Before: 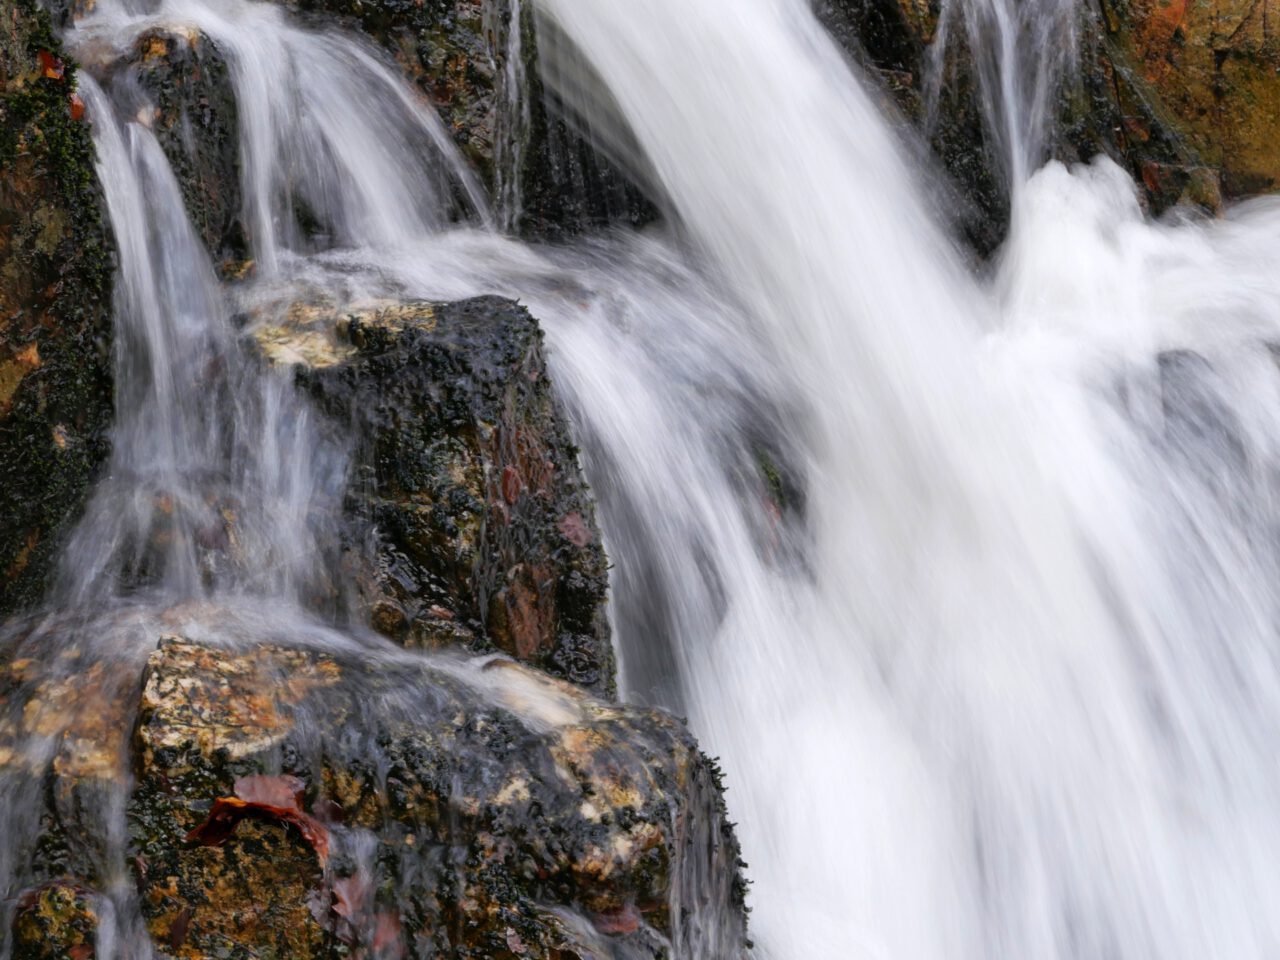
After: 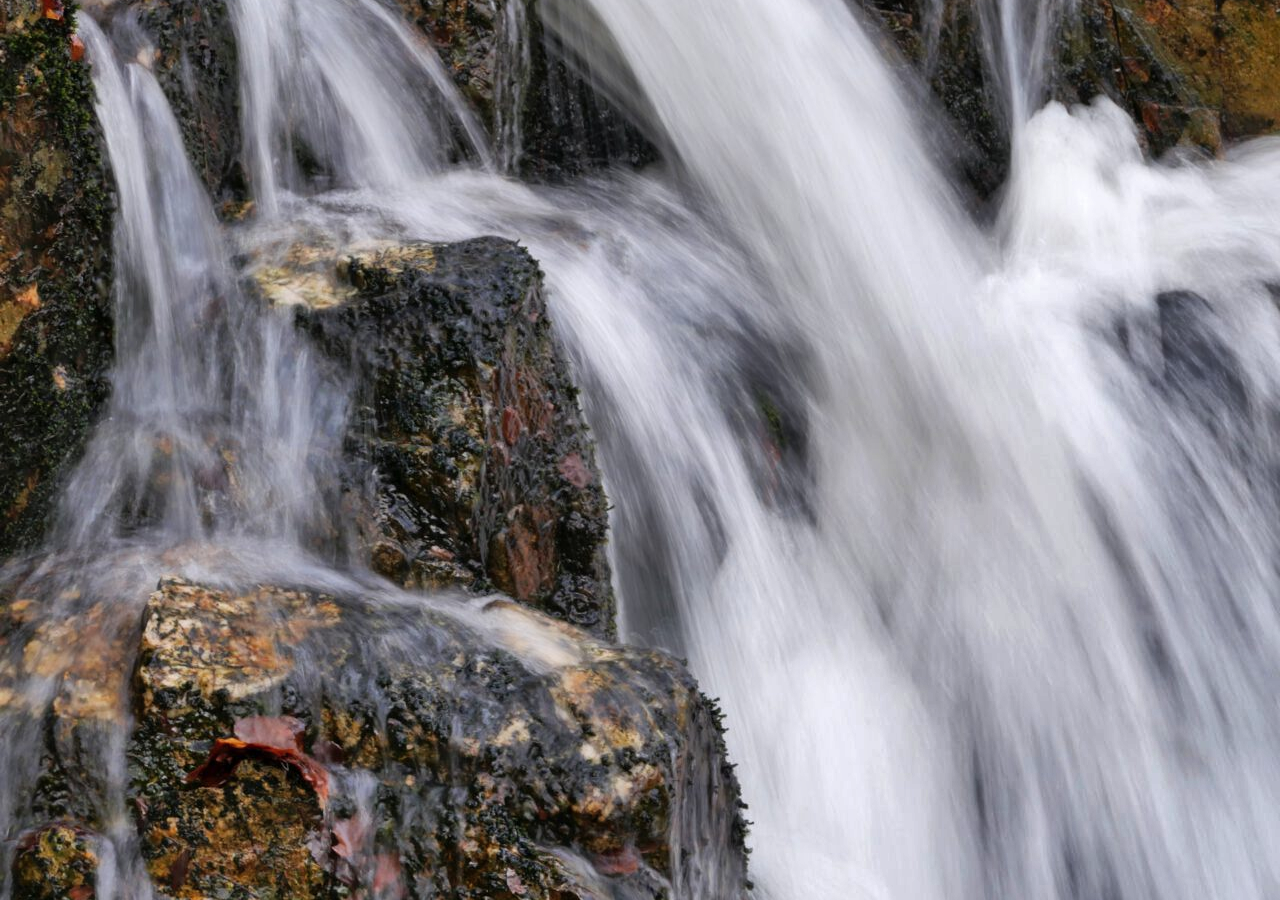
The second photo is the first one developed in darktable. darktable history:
crop and rotate: top 6.187%
shadows and highlights: white point adjustment 0.091, highlights -69.93, soften with gaussian
